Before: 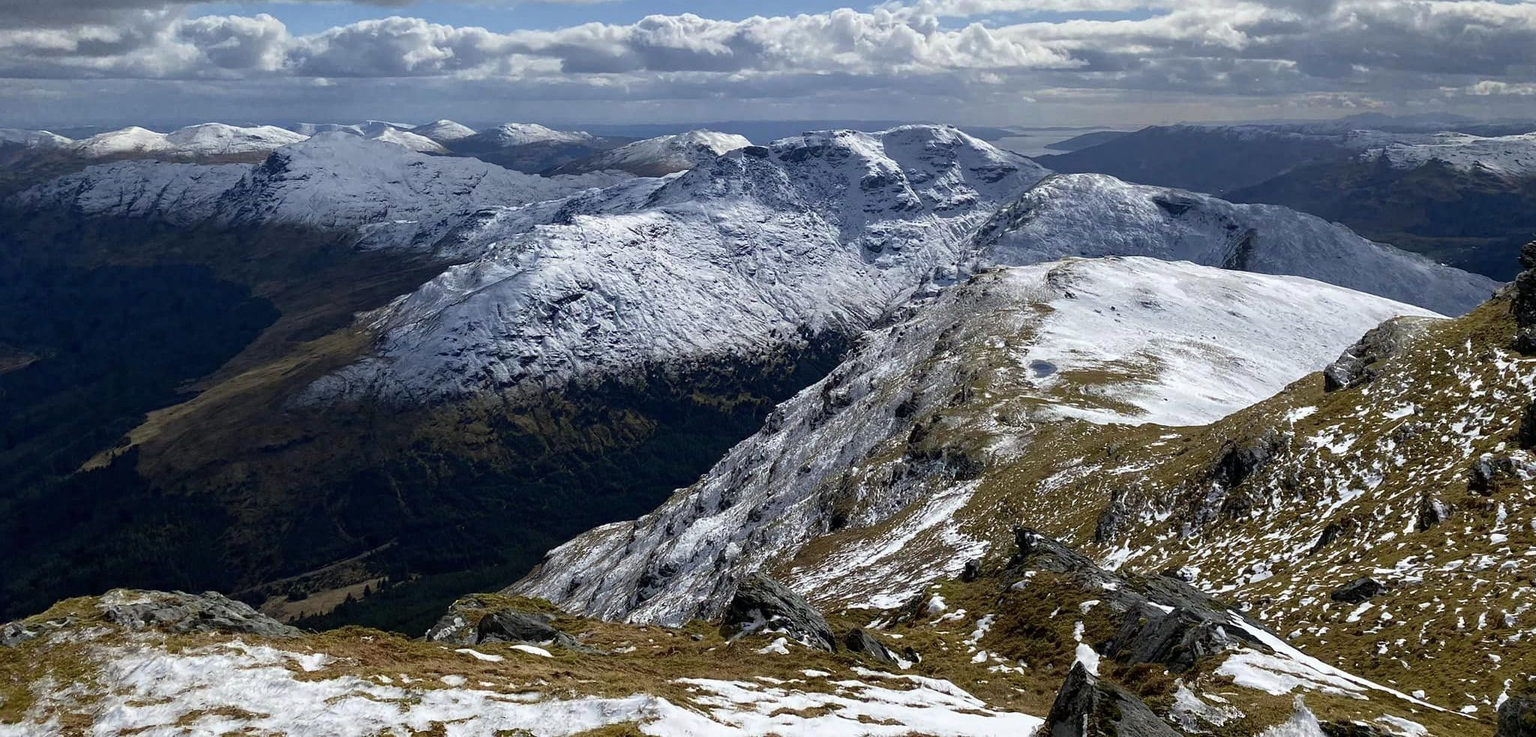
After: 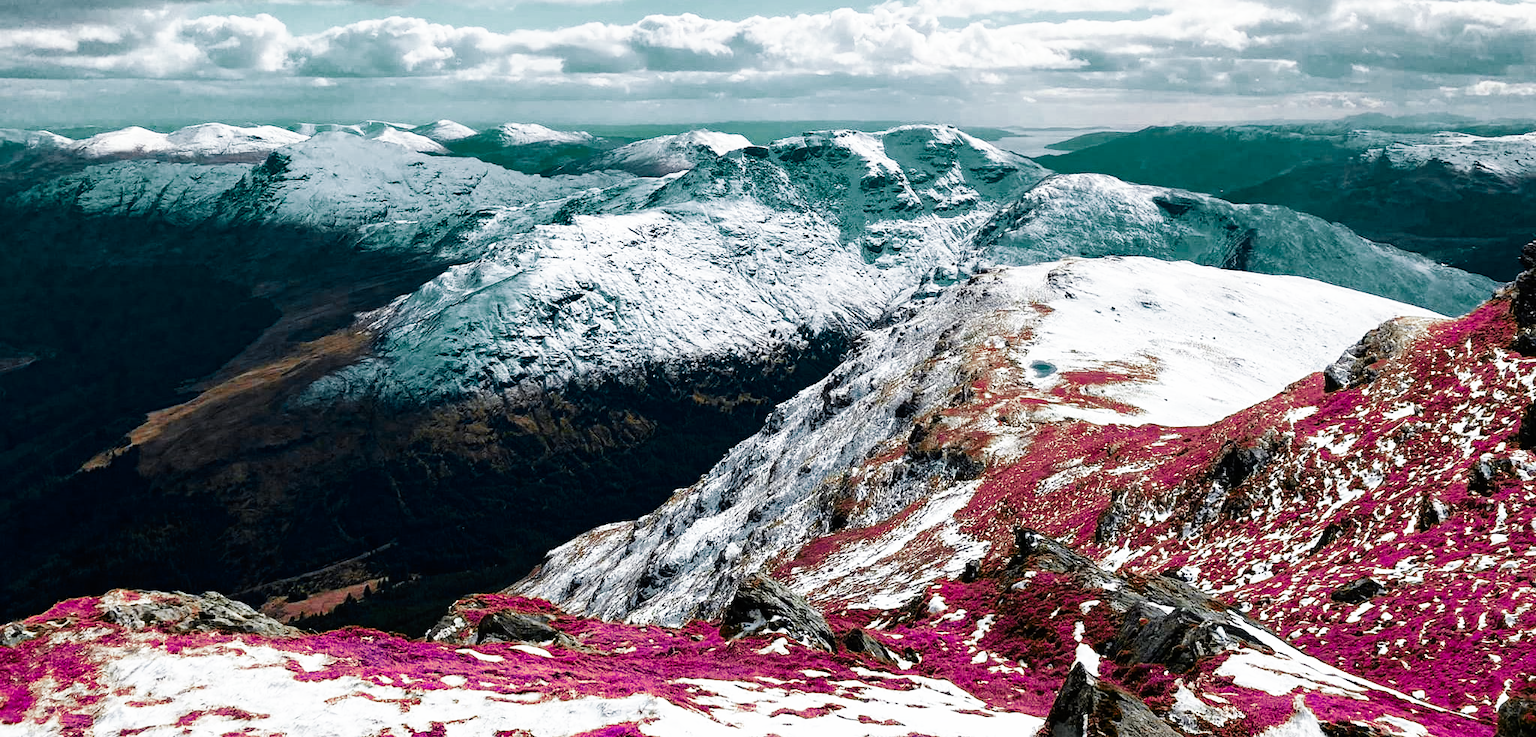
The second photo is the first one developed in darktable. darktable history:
base curve: curves: ch0 [(0, 0) (0.007, 0.004) (0.027, 0.03) (0.046, 0.07) (0.207, 0.54) (0.442, 0.872) (0.673, 0.972) (1, 1)], preserve colors none
color zones: curves: ch0 [(0.826, 0.353)]; ch1 [(0.242, 0.647) (0.889, 0.342)]; ch2 [(0.246, 0.089) (0.969, 0.068)]
